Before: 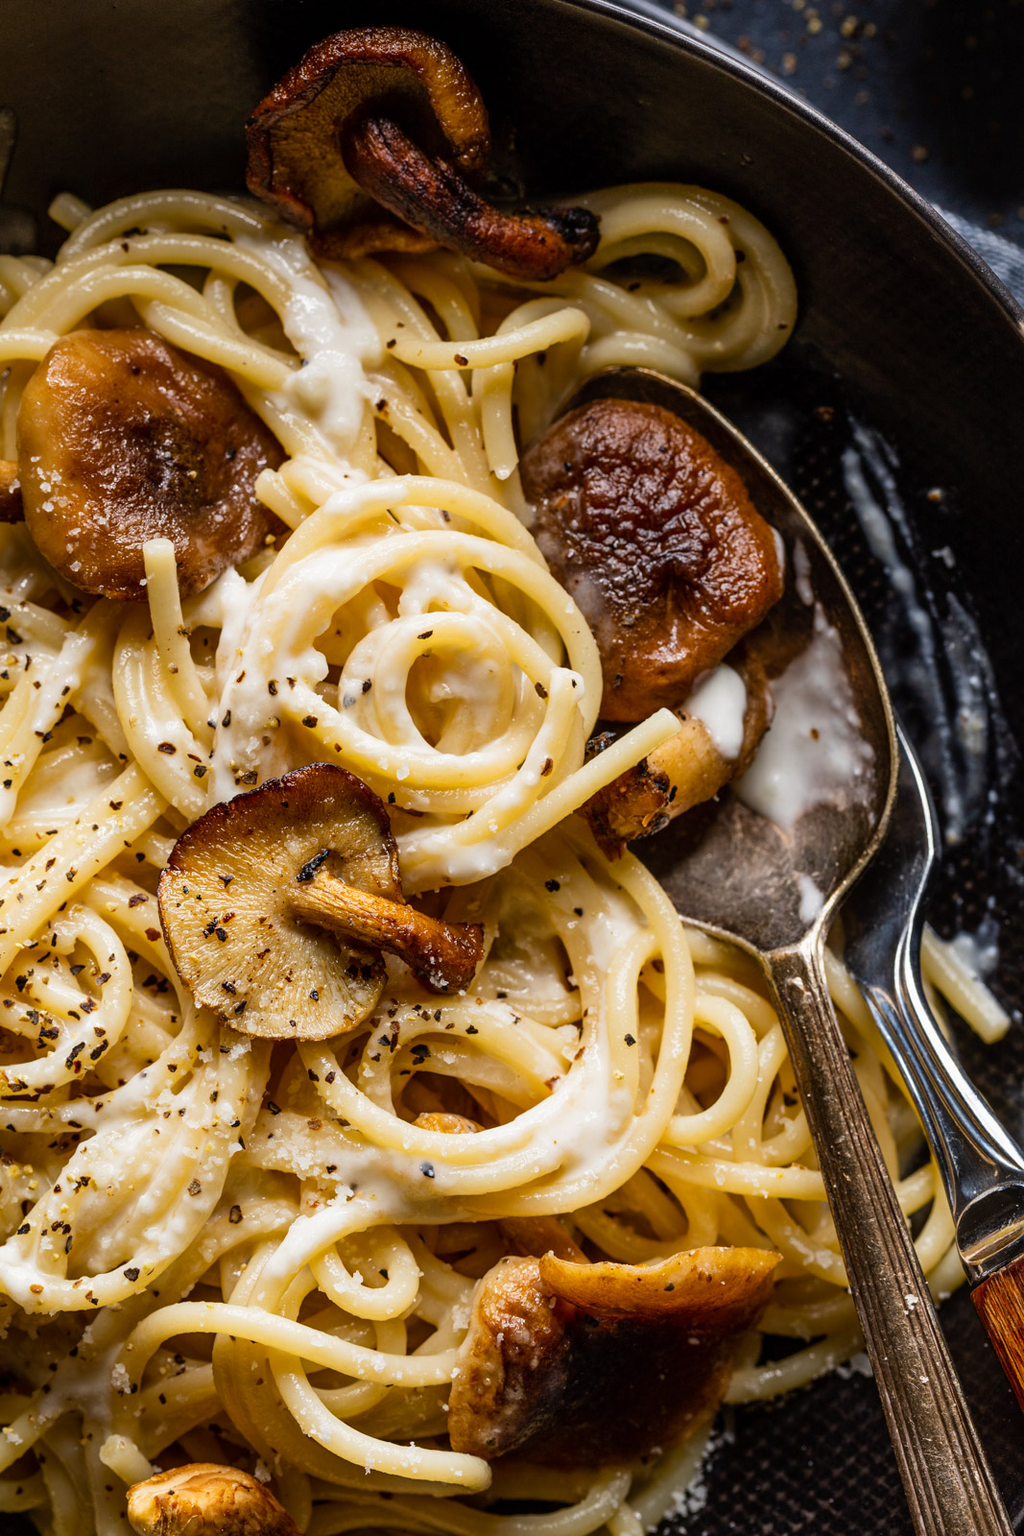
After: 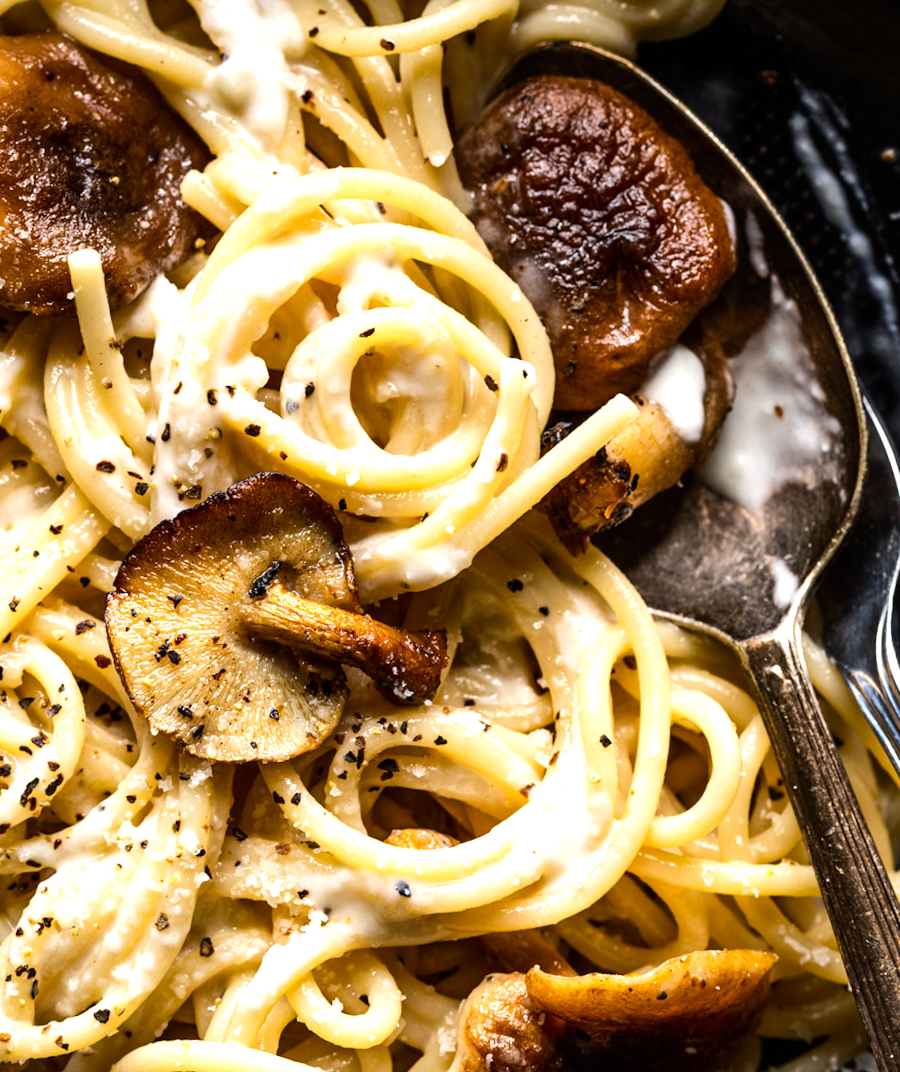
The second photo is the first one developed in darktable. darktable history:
crop and rotate: angle -3.37°, left 9.79%, top 20.73%, right 12.42%, bottom 11.82%
tone equalizer: -8 EV -0.75 EV, -7 EV -0.7 EV, -6 EV -0.6 EV, -5 EV -0.4 EV, -3 EV 0.4 EV, -2 EV 0.6 EV, -1 EV 0.7 EV, +0 EV 0.75 EV, edges refinement/feathering 500, mask exposure compensation -1.57 EV, preserve details no
rotate and perspective: rotation -6.83°, automatic cropping off
